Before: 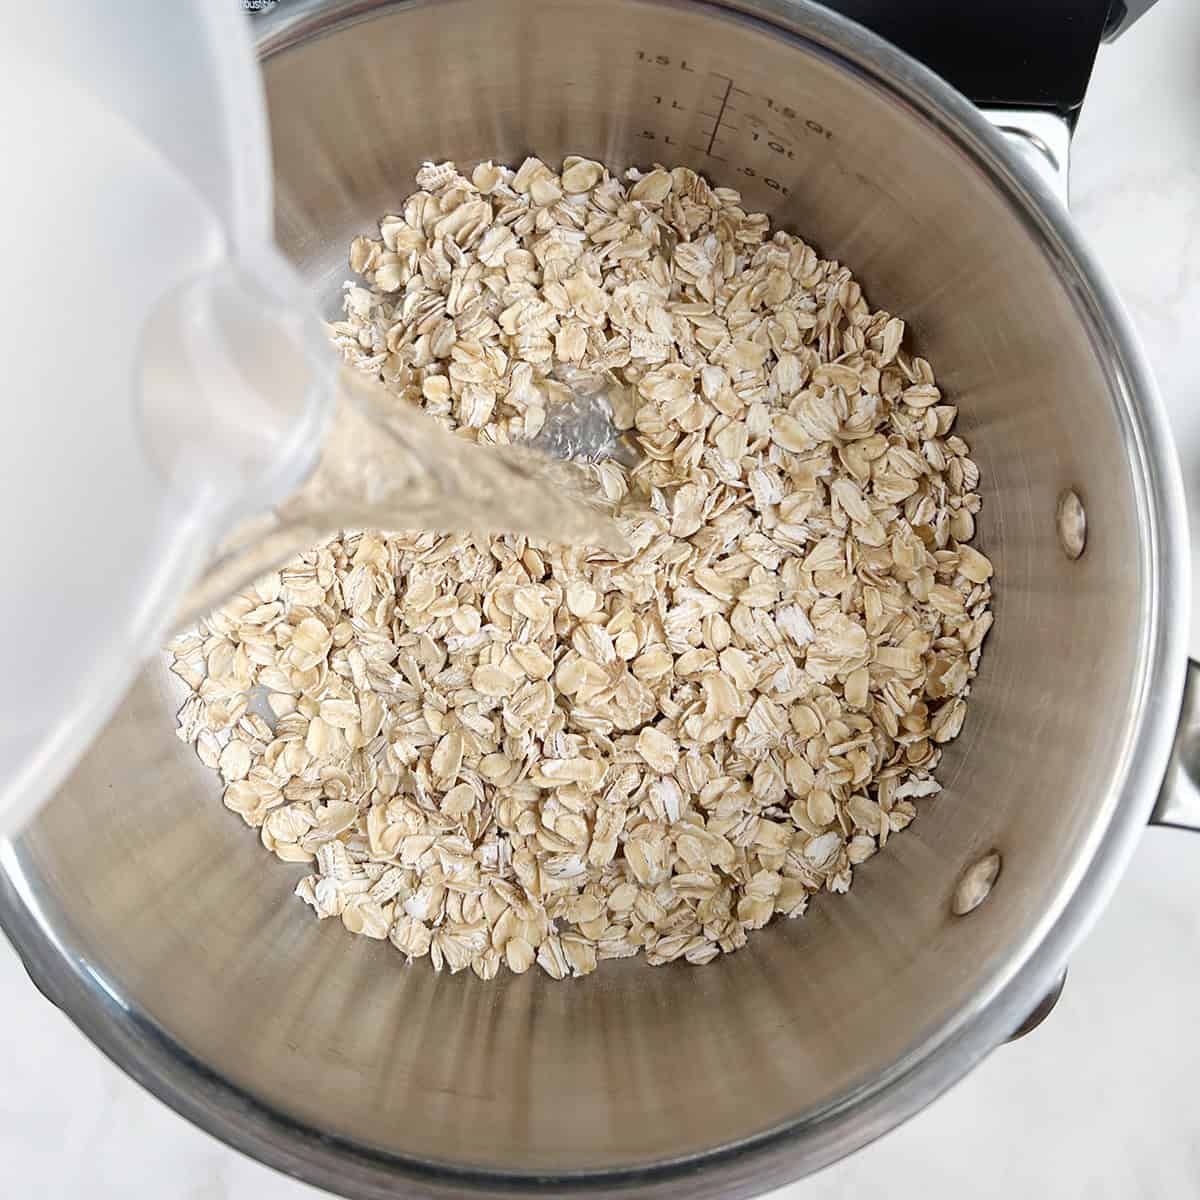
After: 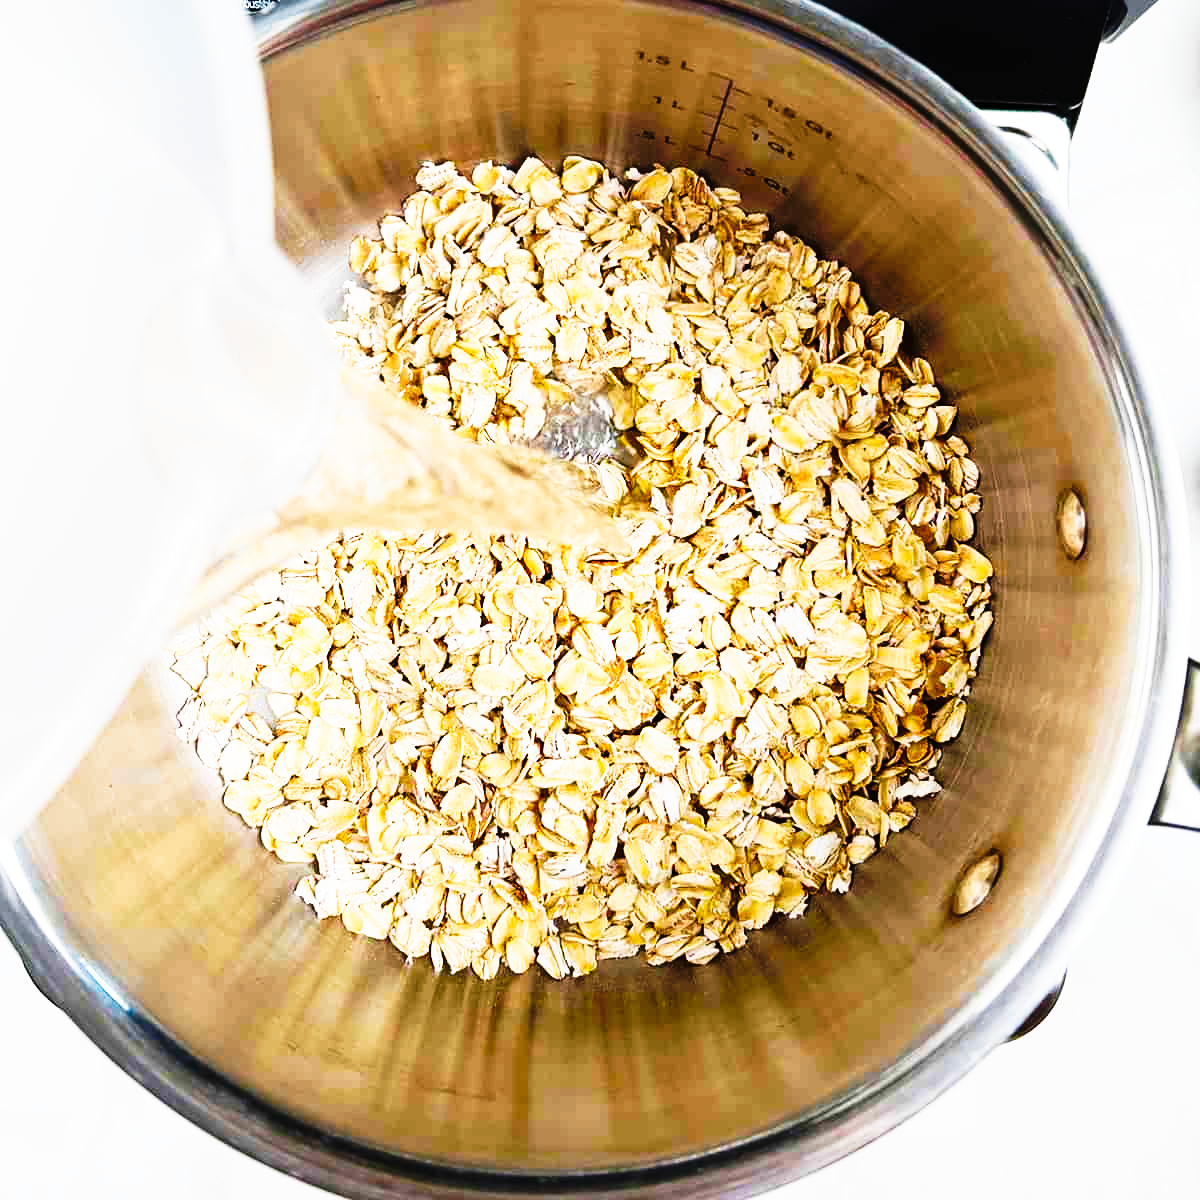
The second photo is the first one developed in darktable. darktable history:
tone curve: curves: ch0 [(0, 0) (0.003, 0.005) (0.011, 0.008) (0.025, 0.013) (0.044, 0.017) (0.069, 0.022) (0.1, 0.029) (0.136, 0.038) (0.177, 0.053) (0.224, 0.081) (0.277, 0.128) (0.335, 0.214) (0.399, 0.343) (0.468, 0.478) (0.543, 0.641) (0.623, 0.798) (0.709, 0.911) (0.801, 0.971) (0.898, 0.99) (1, 1)], preserve colors none
color balance rgb: linear chroma grading › global chroma 15%, perceptual saturation grading › global saturation 30%
